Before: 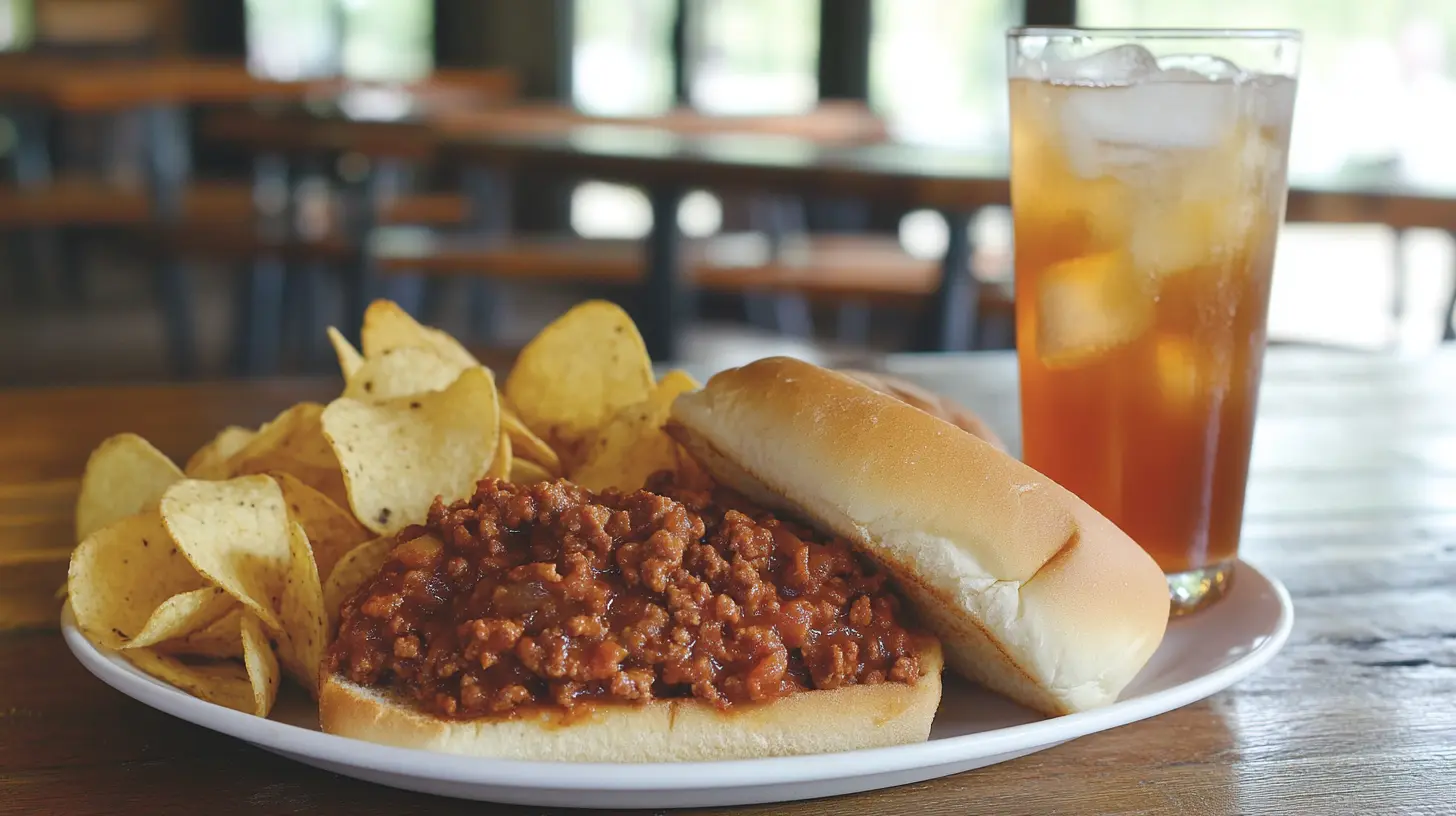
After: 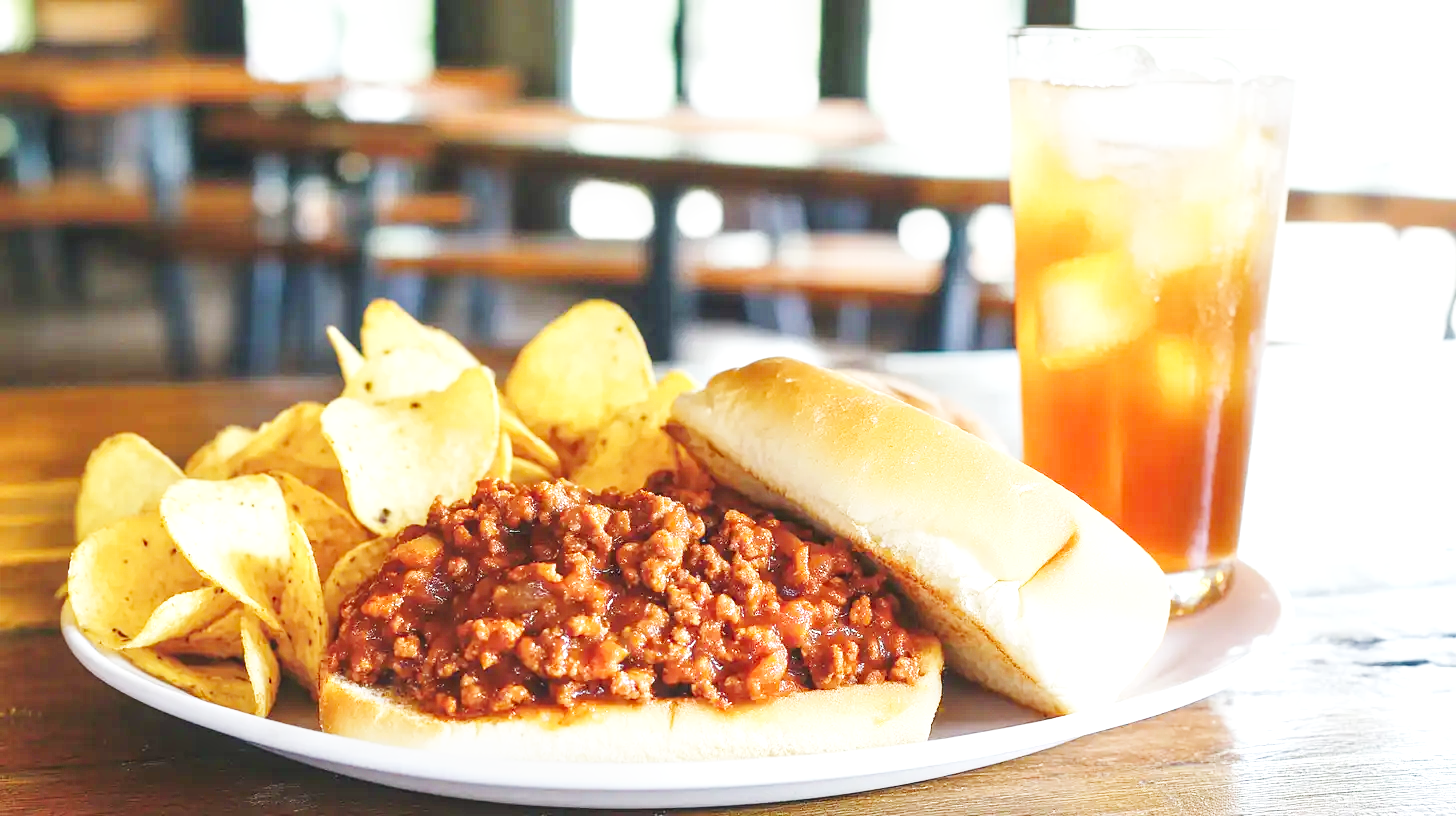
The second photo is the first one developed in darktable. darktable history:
base curve: curves: ch0 [(0, 0.003) (0.001, 0.002) (0.006, 0.004) (0.02, 0.022) (0.048, 0.086) (0.094, 0.234) (0.162, 0.431) (0.258, 0.629) (0.385, 0.8) (0.548, 0.918) (0.751, 0.988) (1, 1)], preserve colors none
local contrast: on, module defaults
exposure: black level correction 0.001, exposure 0.5 EV, compensate exposure bias true, compensate highlight preservation false
